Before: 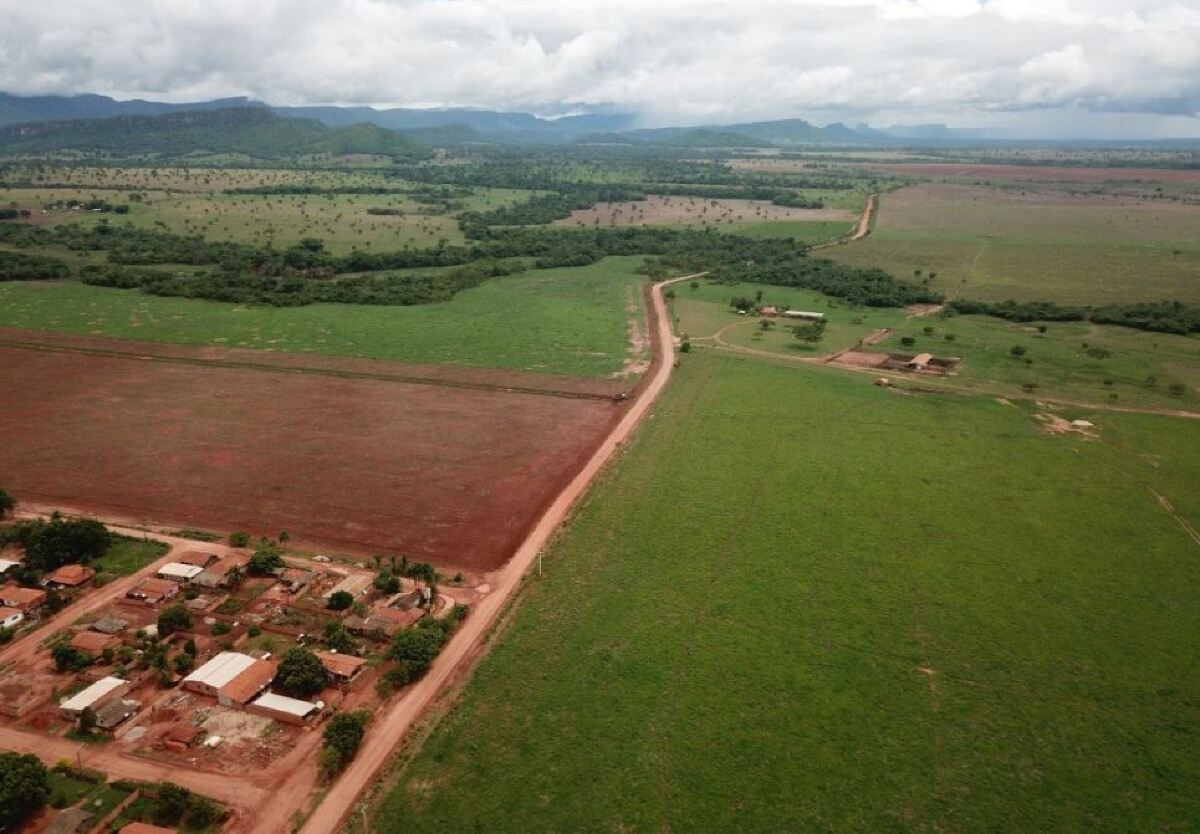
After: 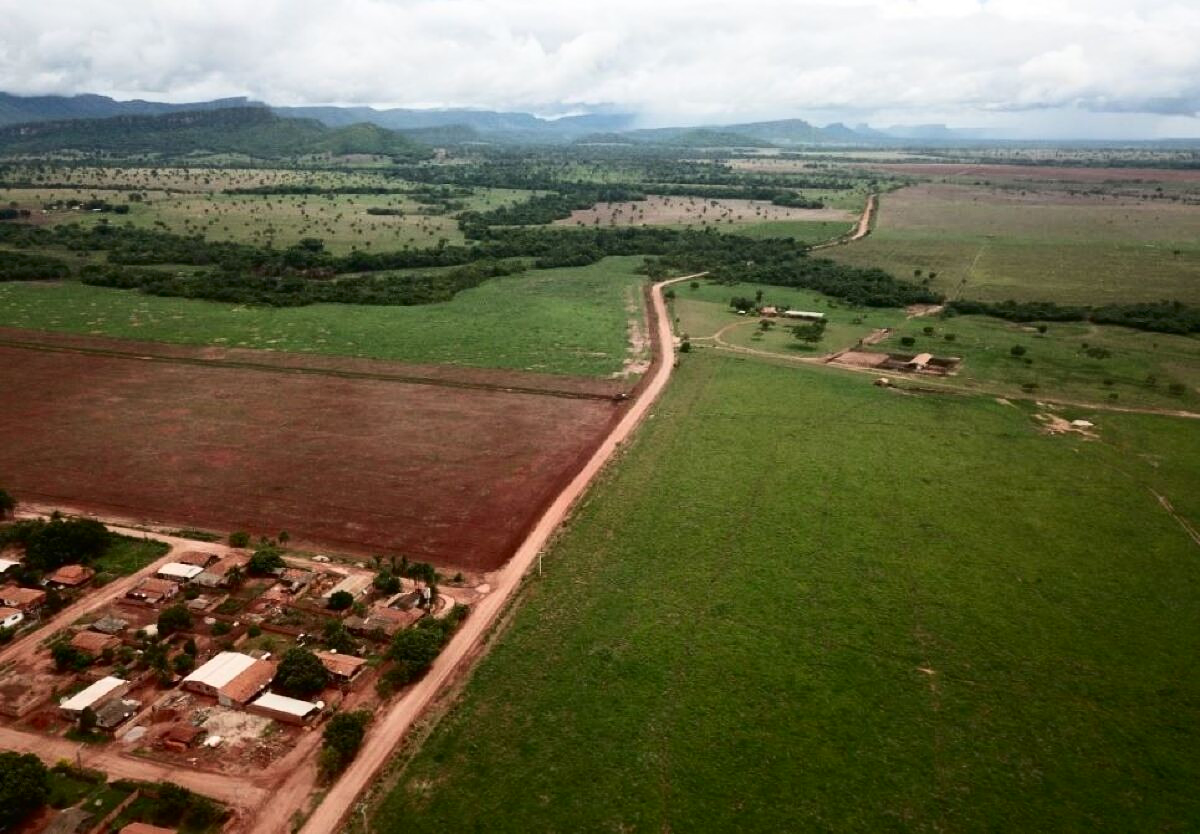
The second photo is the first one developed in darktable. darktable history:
contrast brightness saturation: contrast 0.27
tone equalizer: on, module defaults
